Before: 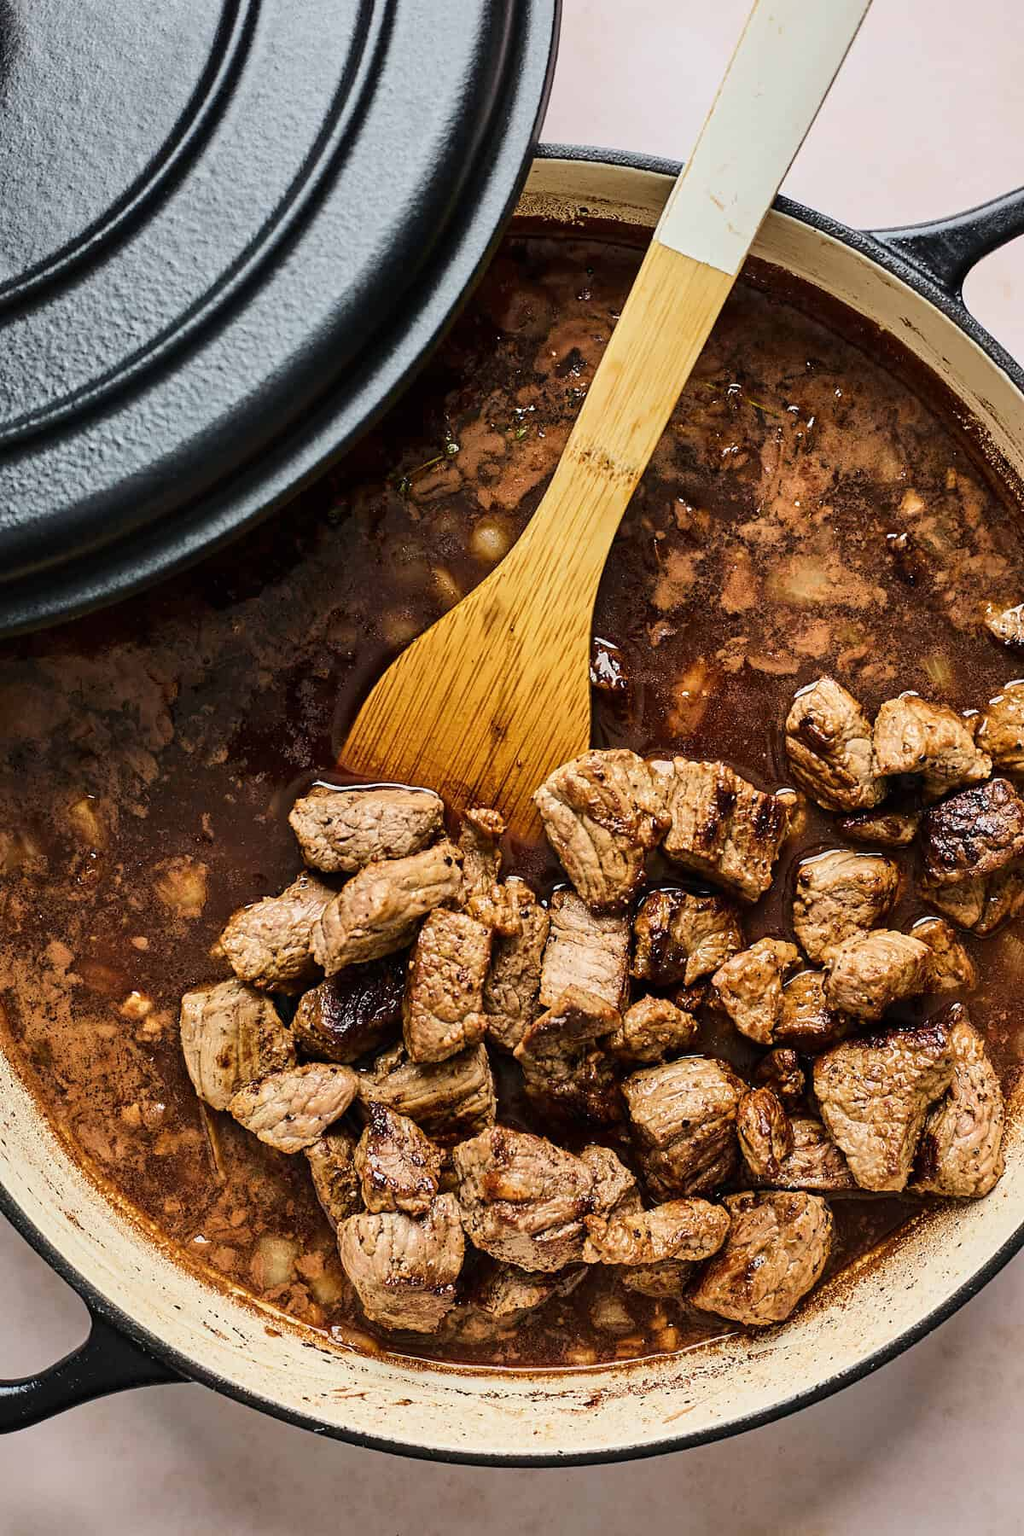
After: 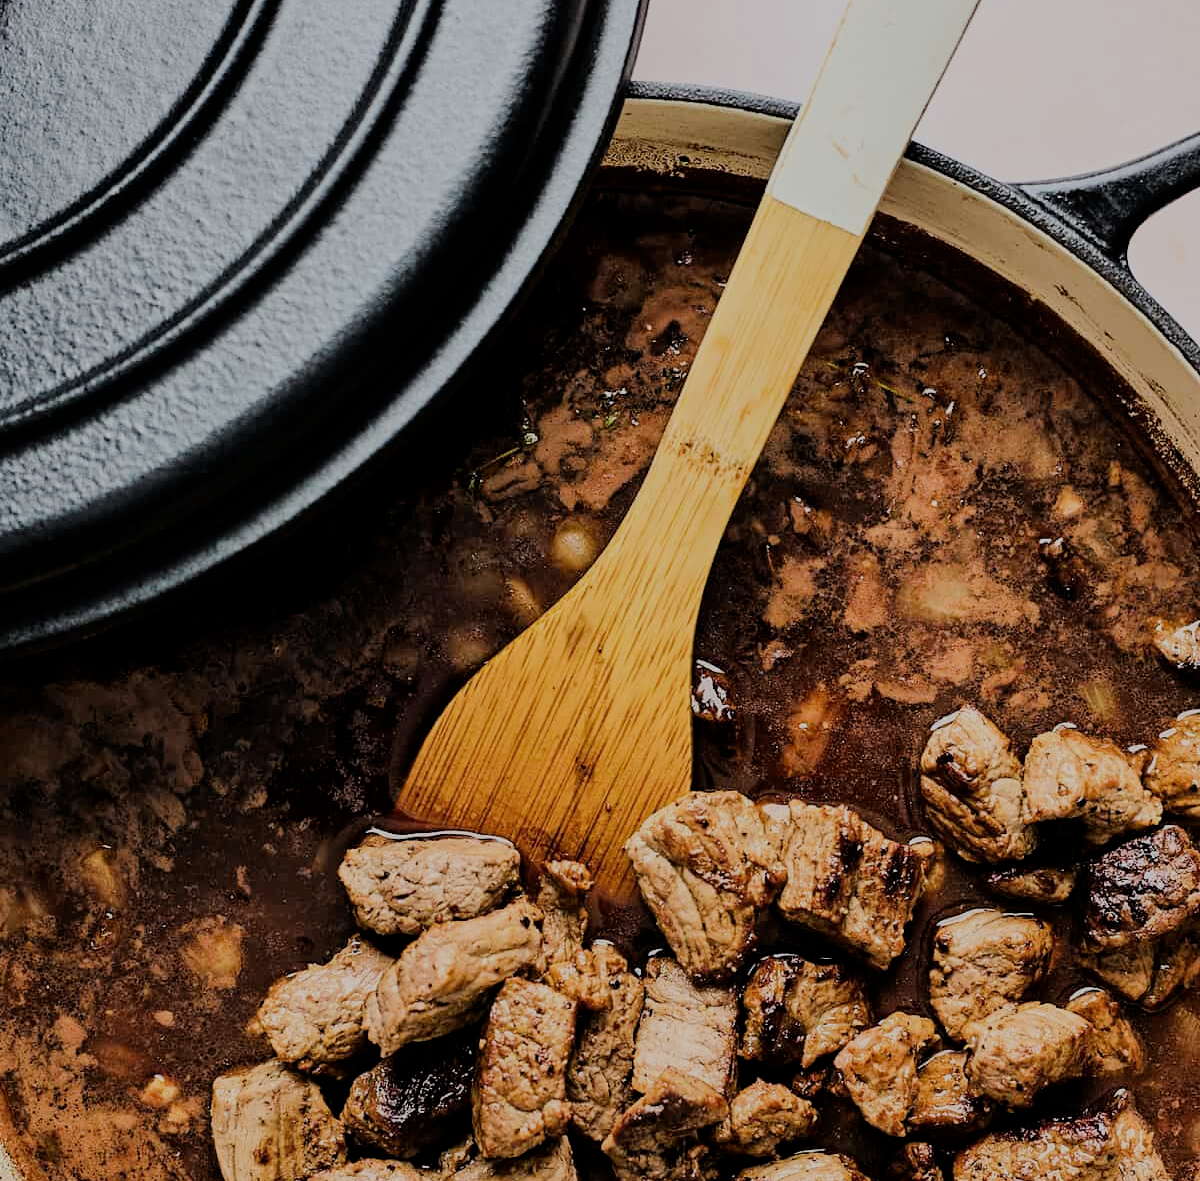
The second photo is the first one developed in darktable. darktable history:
filmic rgb: black relative exposure -6.19 EV, white relative exposure 6.96 EV, hardness 2.26
crop and rotate: top 4.838%, bottom 29.549%
